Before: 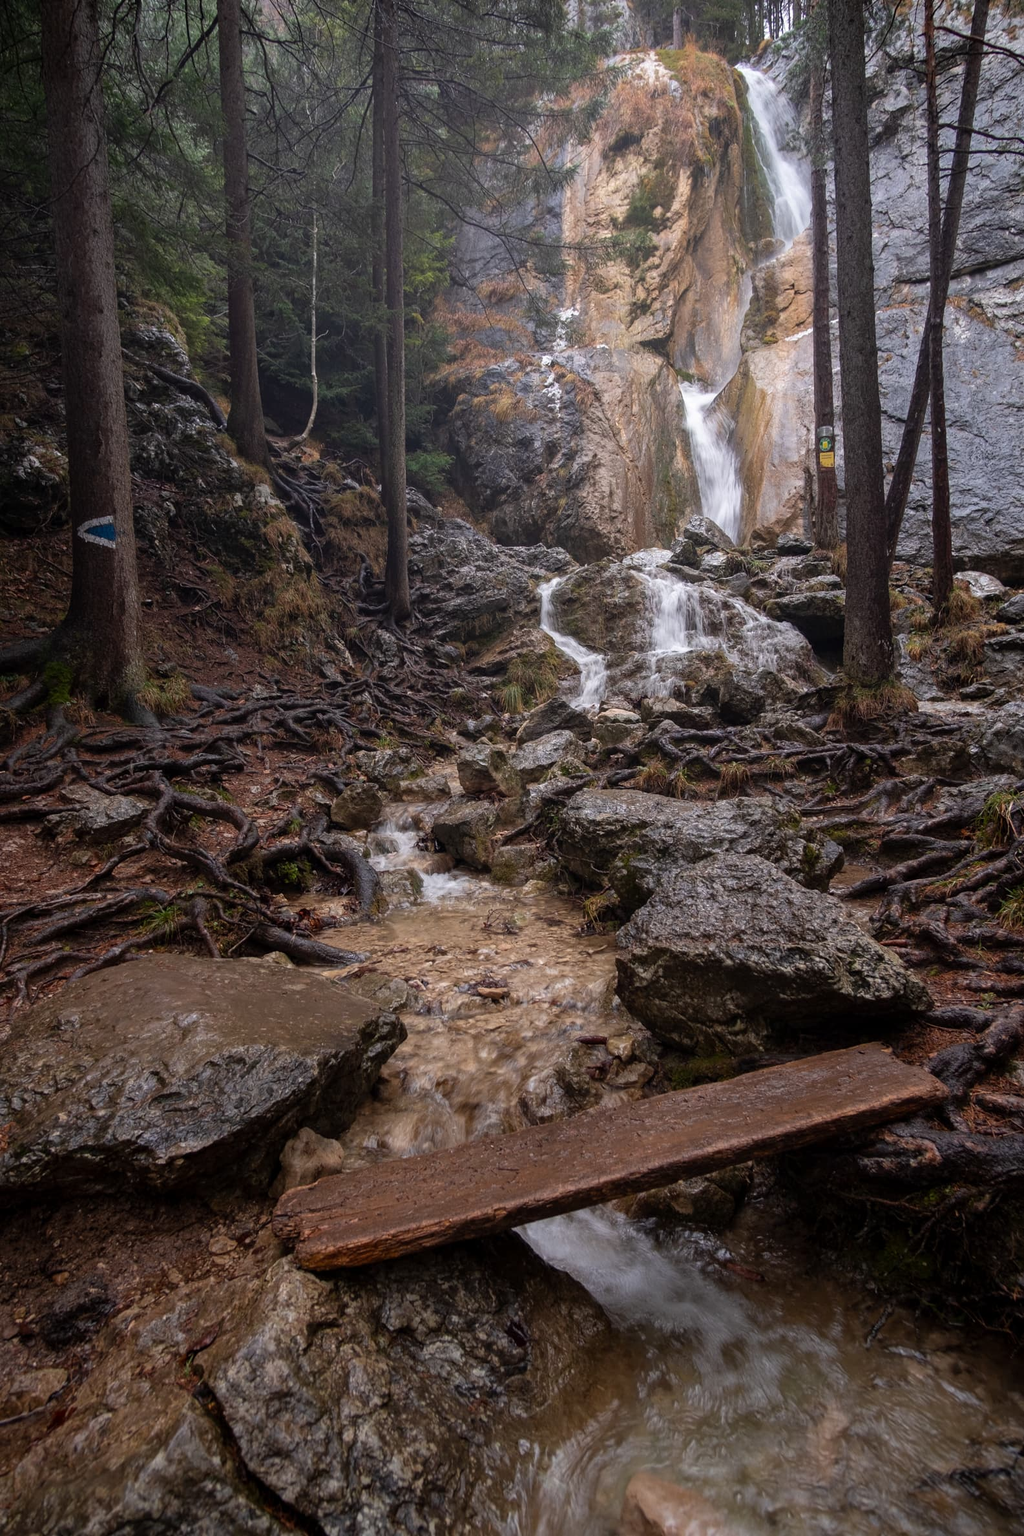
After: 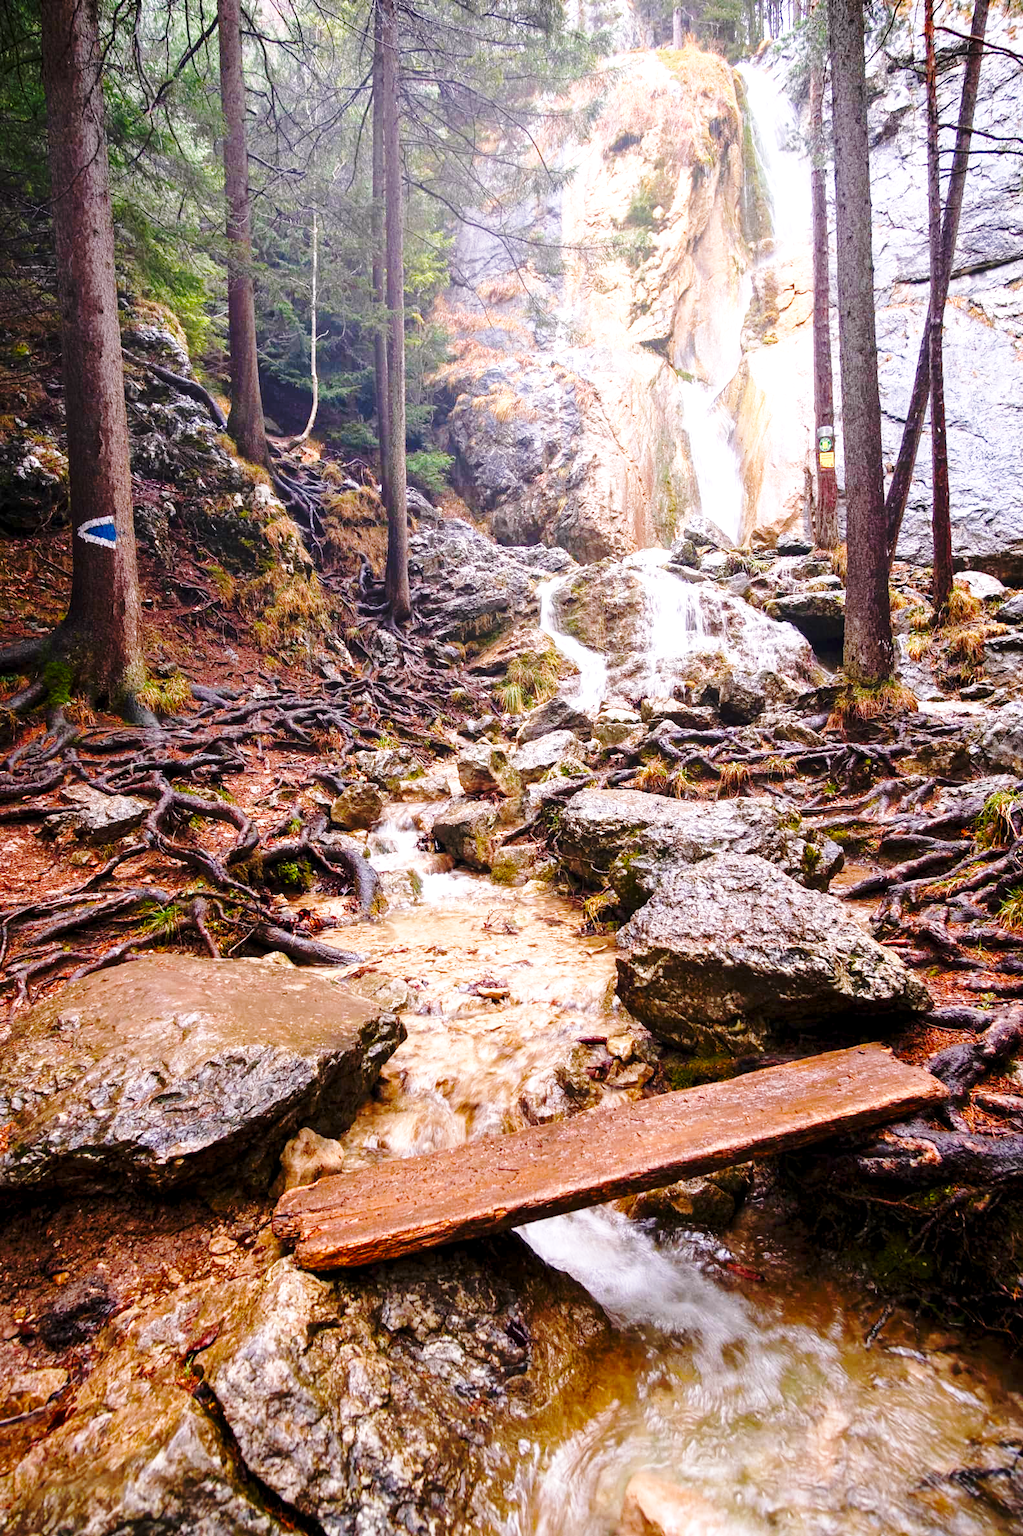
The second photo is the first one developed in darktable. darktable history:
exposure: black level correction 0.001, exposure 1.398 EV, compensate highlight preservation false
levels: black 0.061%
color balance rgb: highlights gain › chroma 1.453%, highlights gain › hue 307.81°, perceptual saturation grading › global saturation 0.203%, perceptual saturation grading › highlights -18.106%, perceptual saturation grading › mid-tones 32.553%, perceptual saturation grading › shadows 50.434%, global vibrance 20%
base curve: curves: ch0 [(0, 0) (0.036, 0.037) (0.121, 0.228) (0.46, 0.76) (0.859, 0.983) (1, 1)], preserve colors none
